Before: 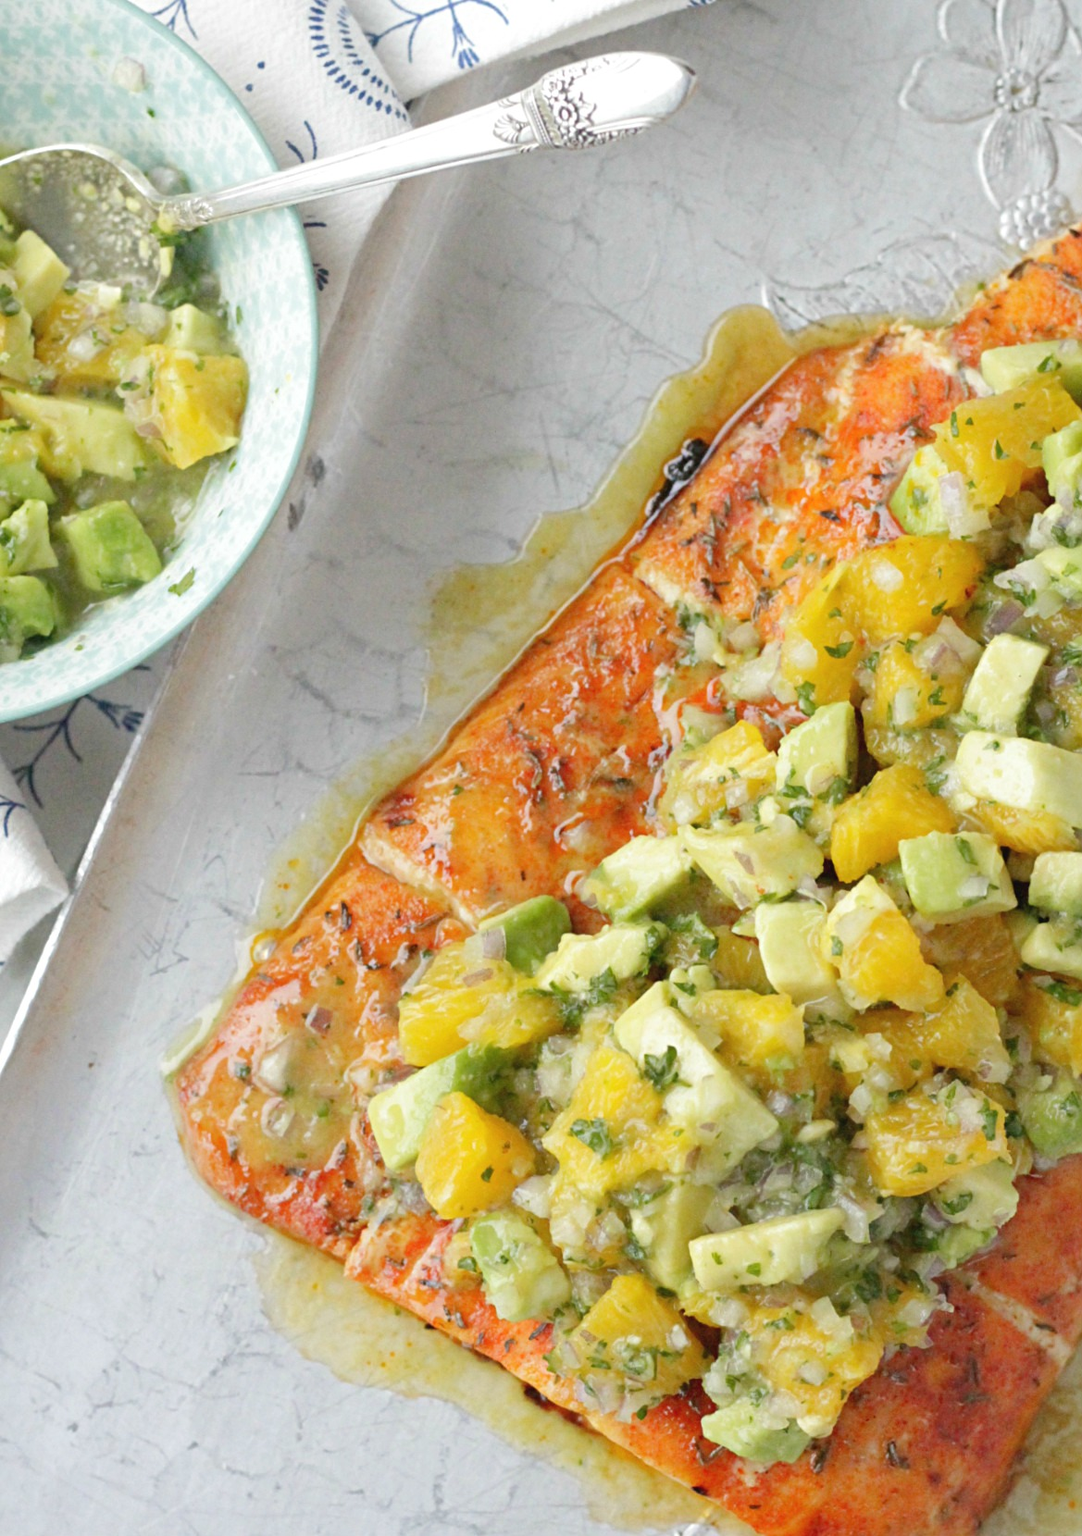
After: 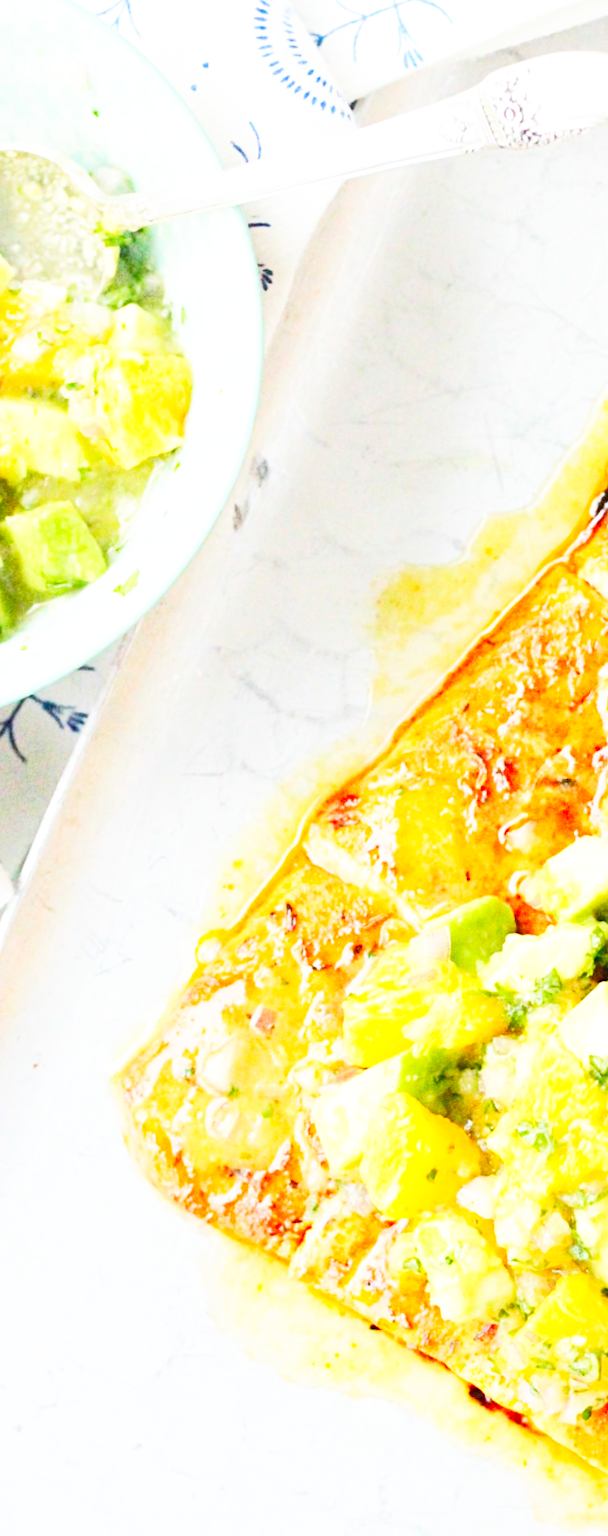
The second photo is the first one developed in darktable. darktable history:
crop: left 5.162%, right 38.56%
base curve: curves: ch0 [(0, 0) (0.007, 0.004) (0.027, 0.03) (0.046, 0.07) (0.207, 0.54) (0.442, 0.872) (0.673, 0.972) (1, 1)], preserve colors none
contrast brightness saturation: contrast 0.2, brightness 0.17, saturation 0.225
